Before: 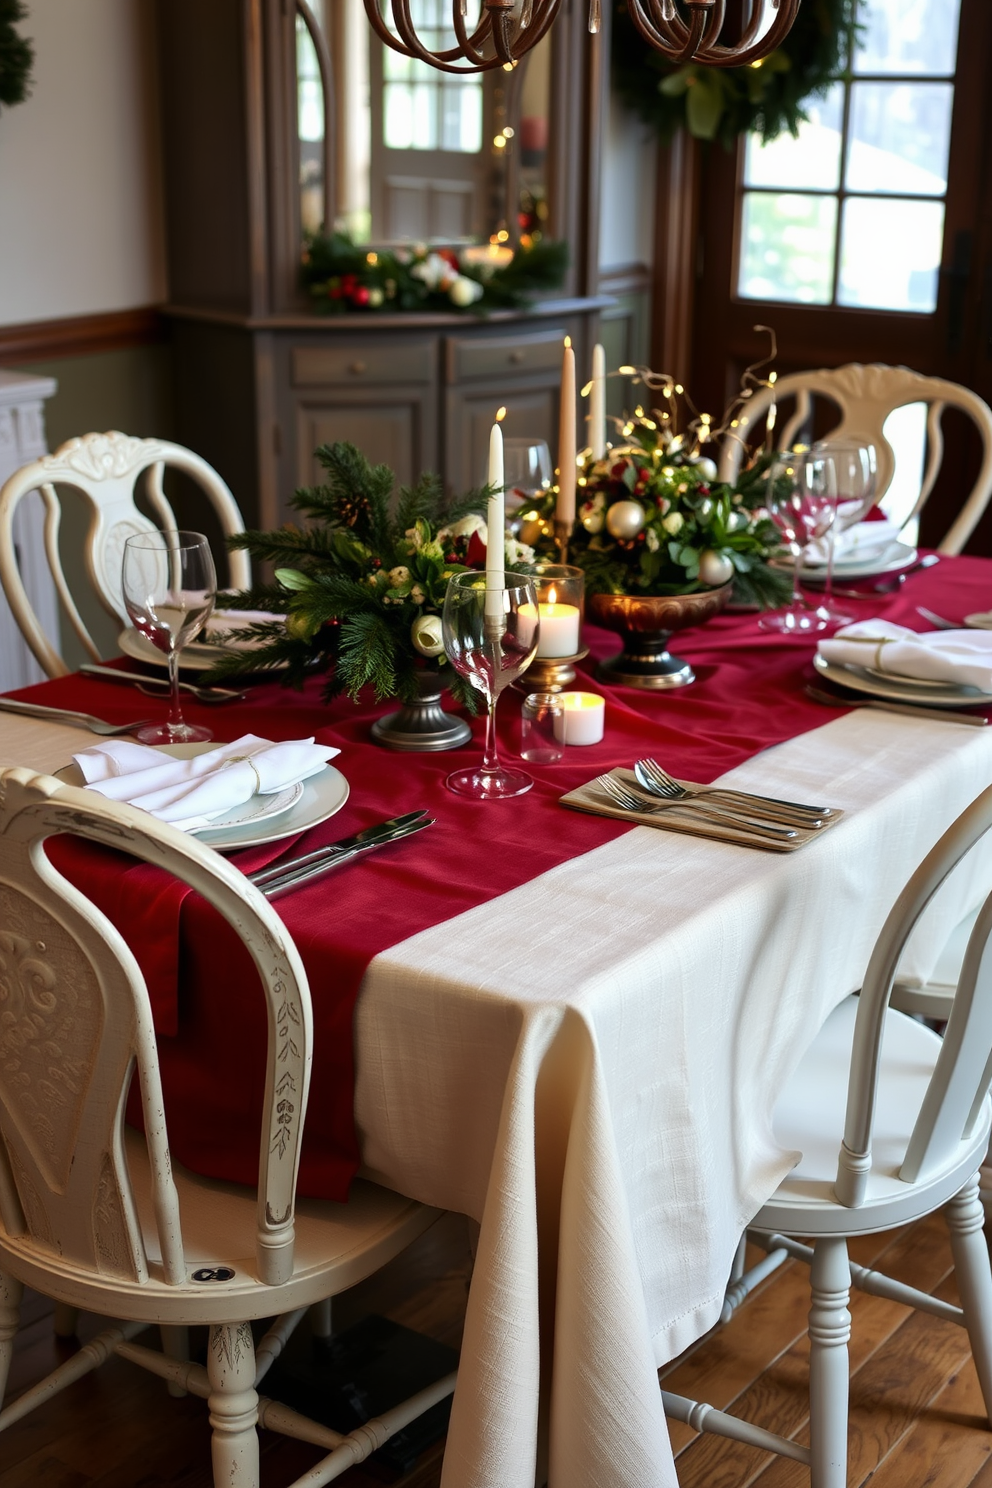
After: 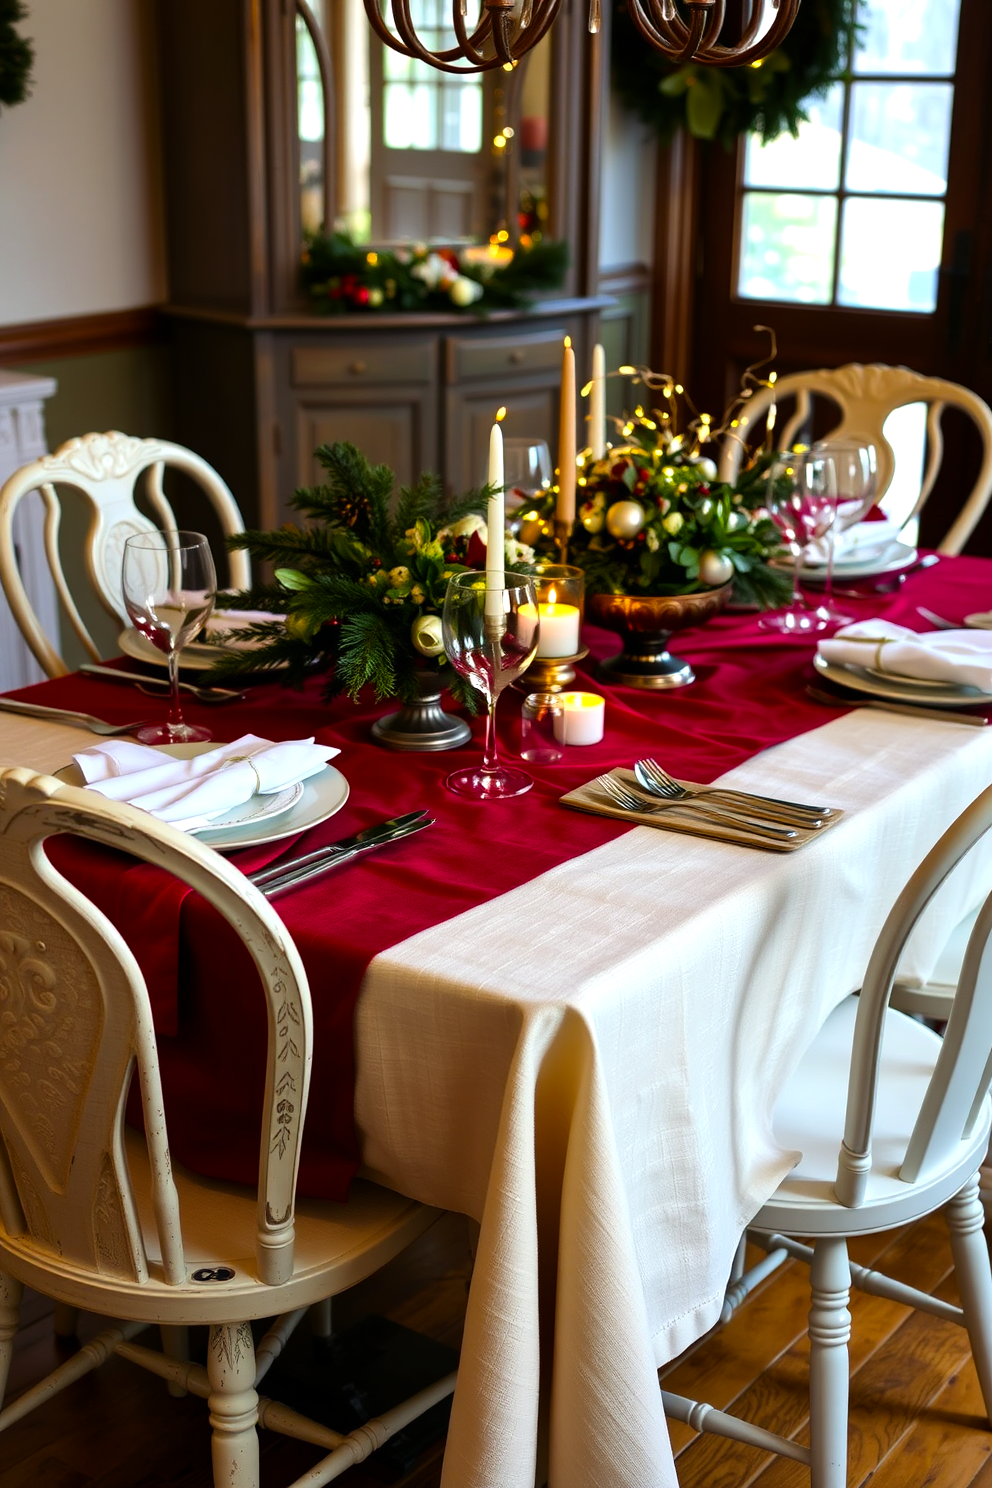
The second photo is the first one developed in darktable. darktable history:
color balance rgb: perceptual saturation grading › global saturation 30.246%, global vibrance 25.056%, contrast 10.28%
